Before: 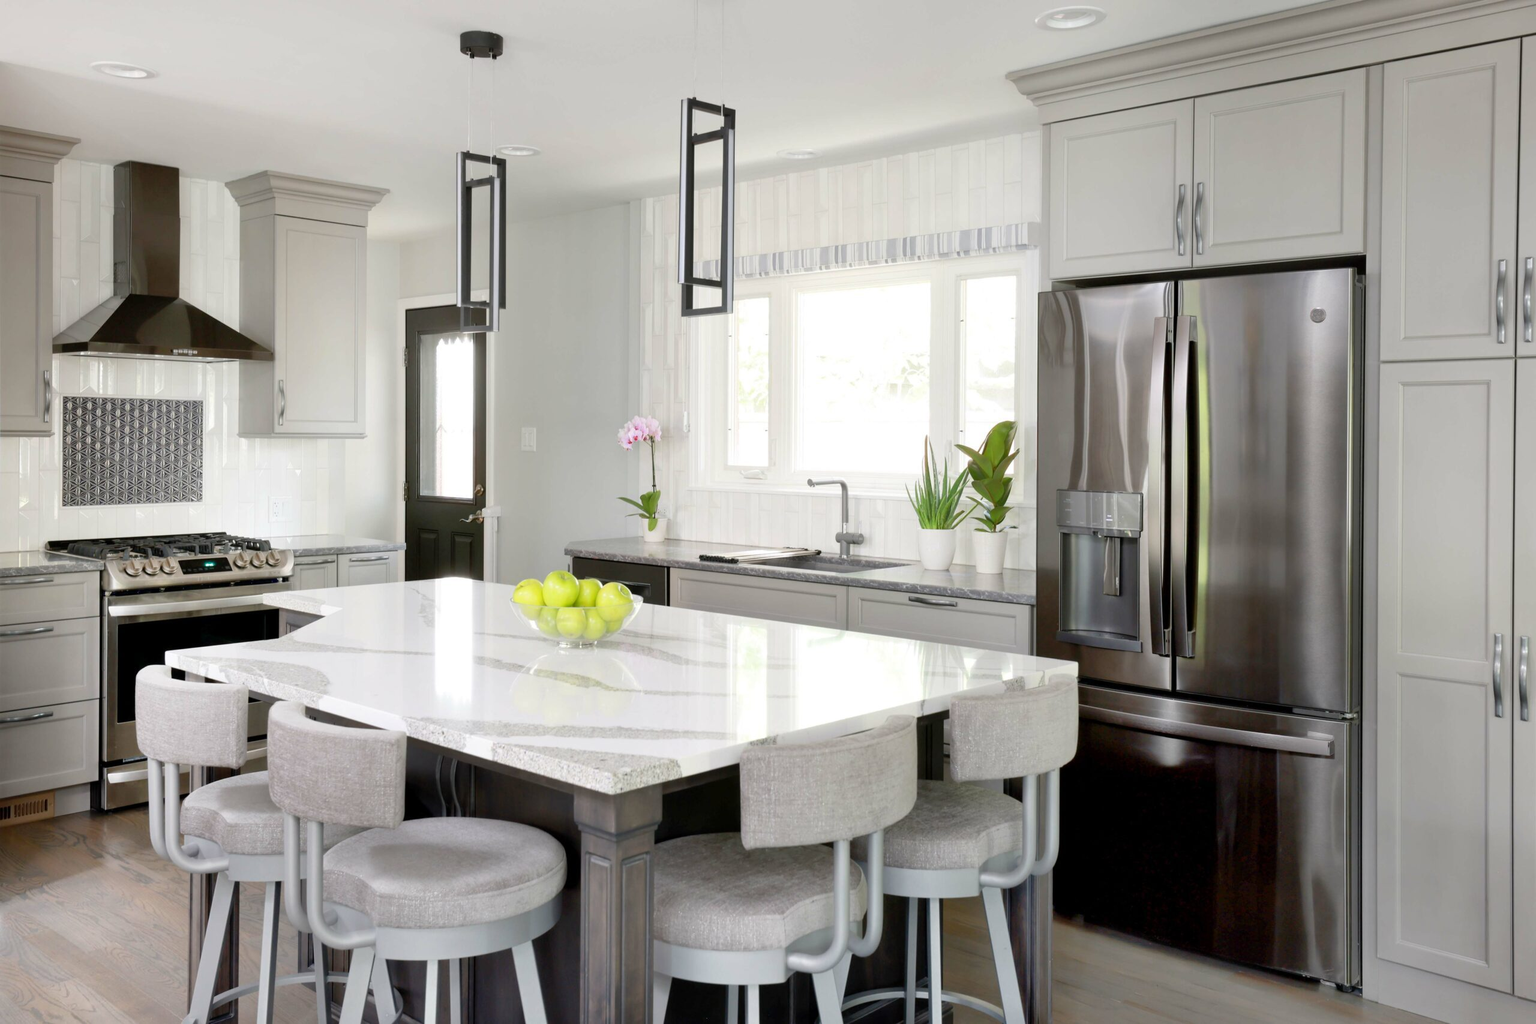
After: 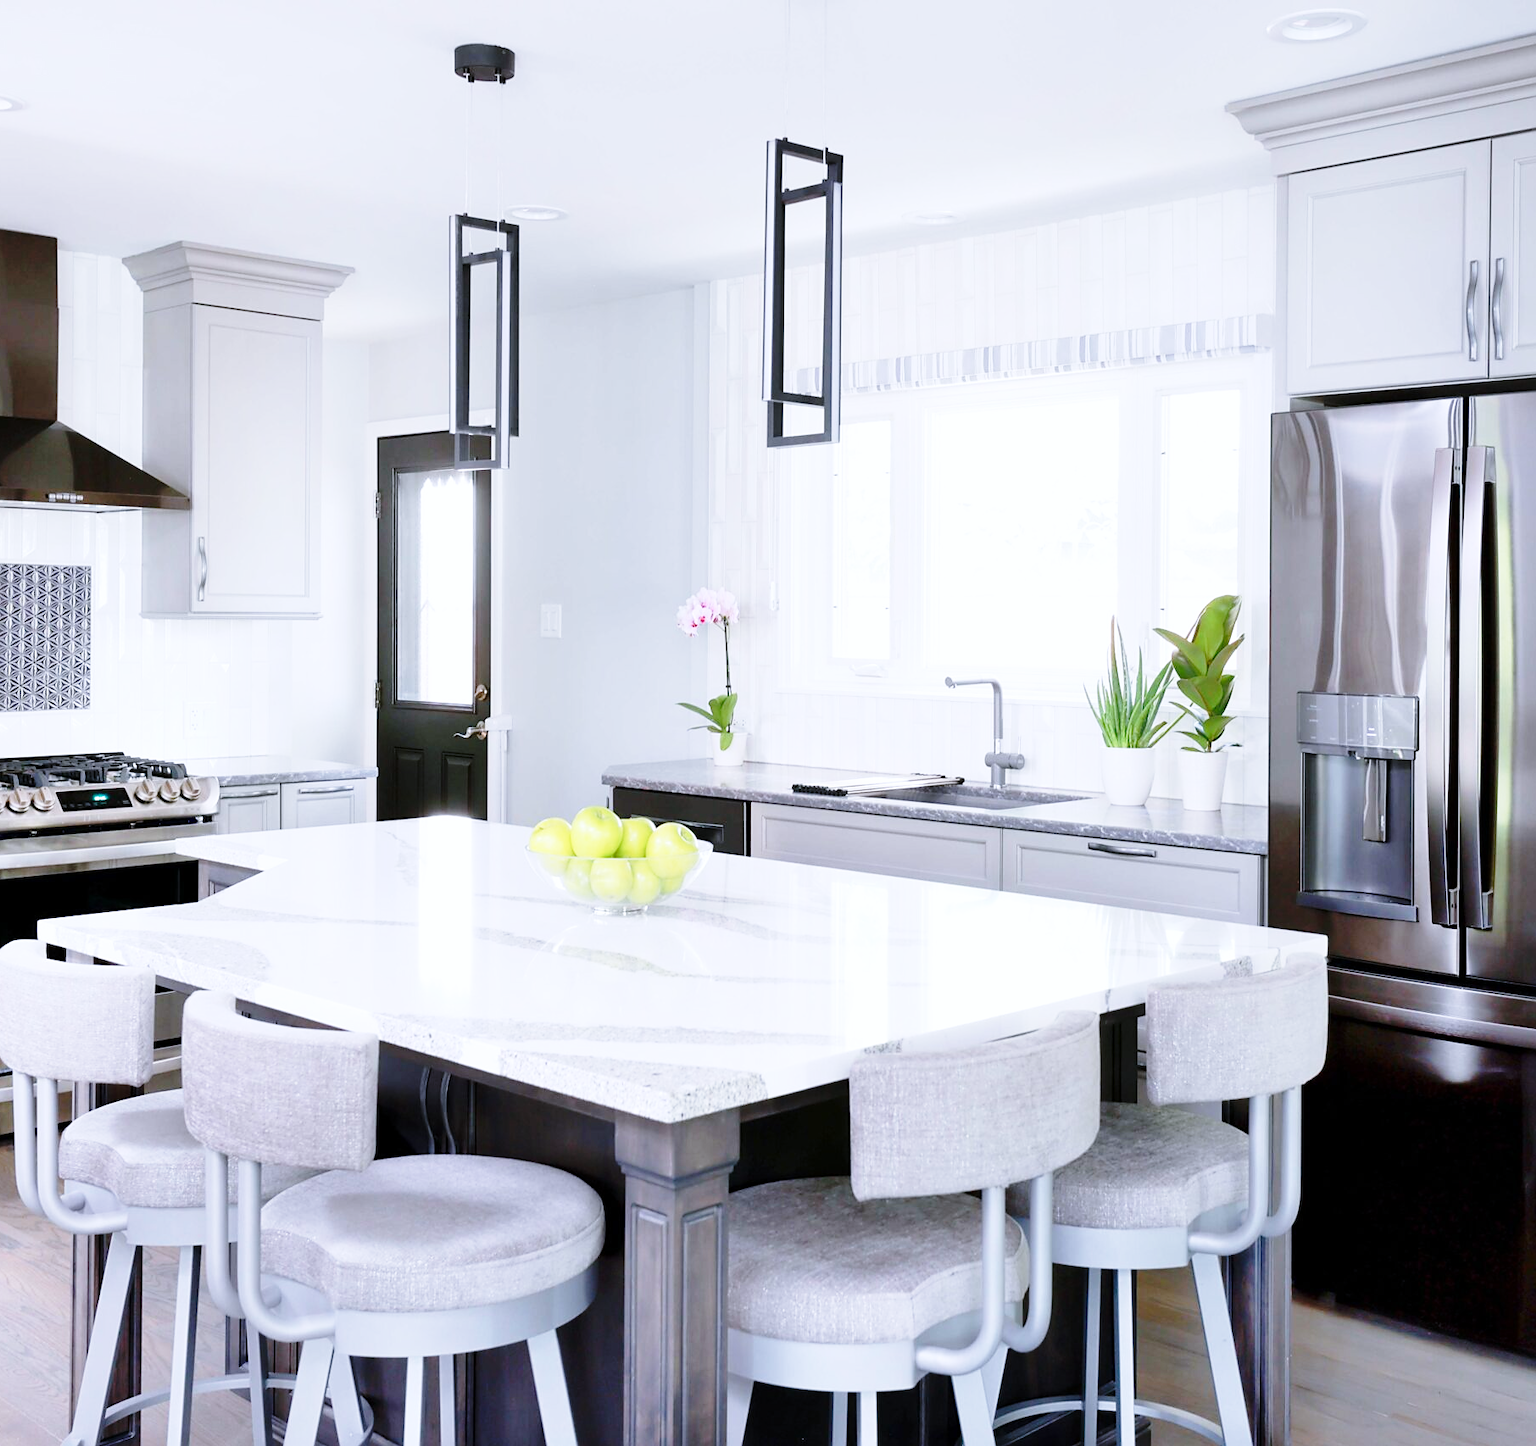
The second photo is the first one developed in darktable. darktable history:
sharpen: radius 1.864, amount 0.398, threshold 1.271
base curve: curves: ch0 [(0, 0) (0.028, 0.03) (0.121, 0.232) (0.46, 0.748) (0.859, 0.968) (1, 1)], preserve colors none
crop and rotate: left 9.061%, right 20.142%
color calibration: illuminant custom, x 0.373, y 0.388, temperature 4269.97 K
